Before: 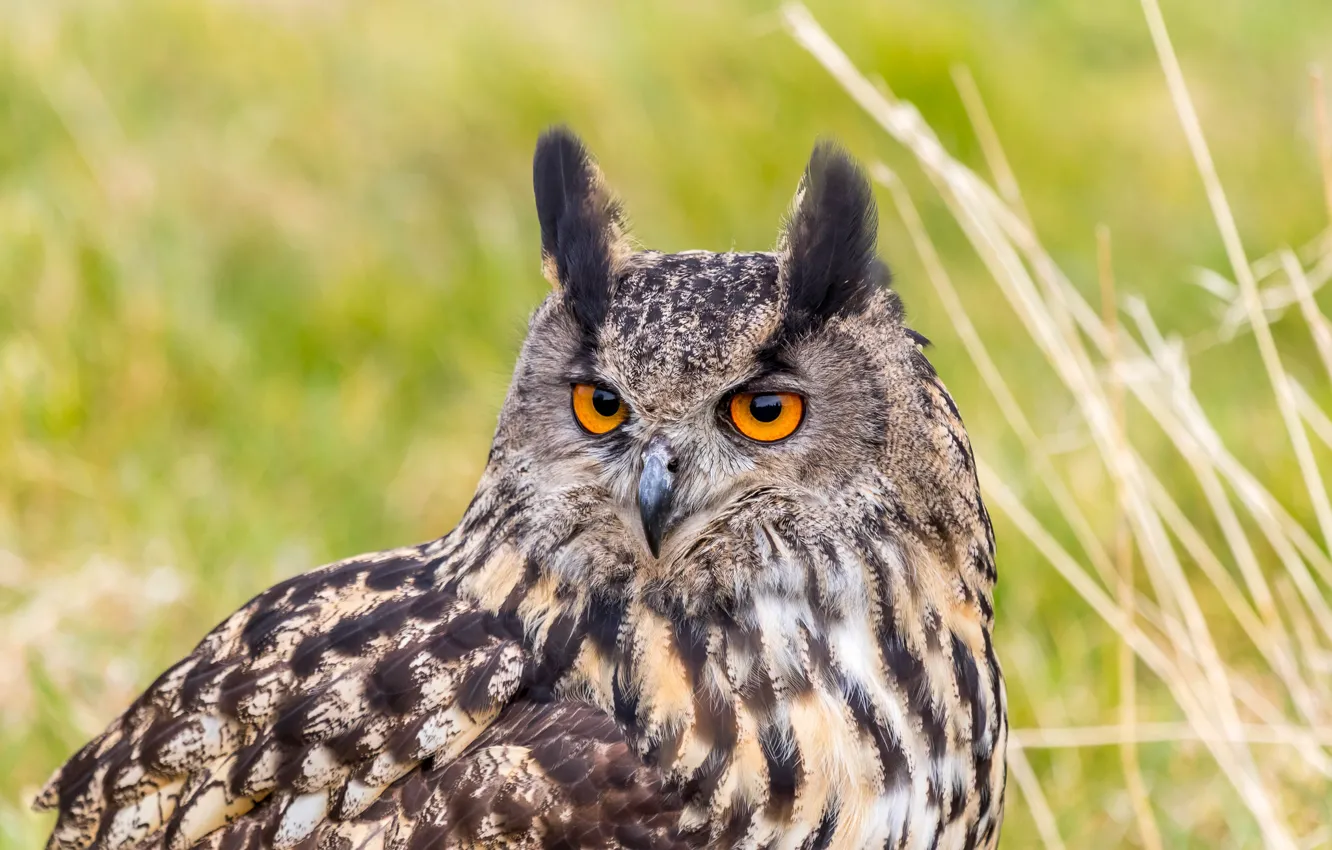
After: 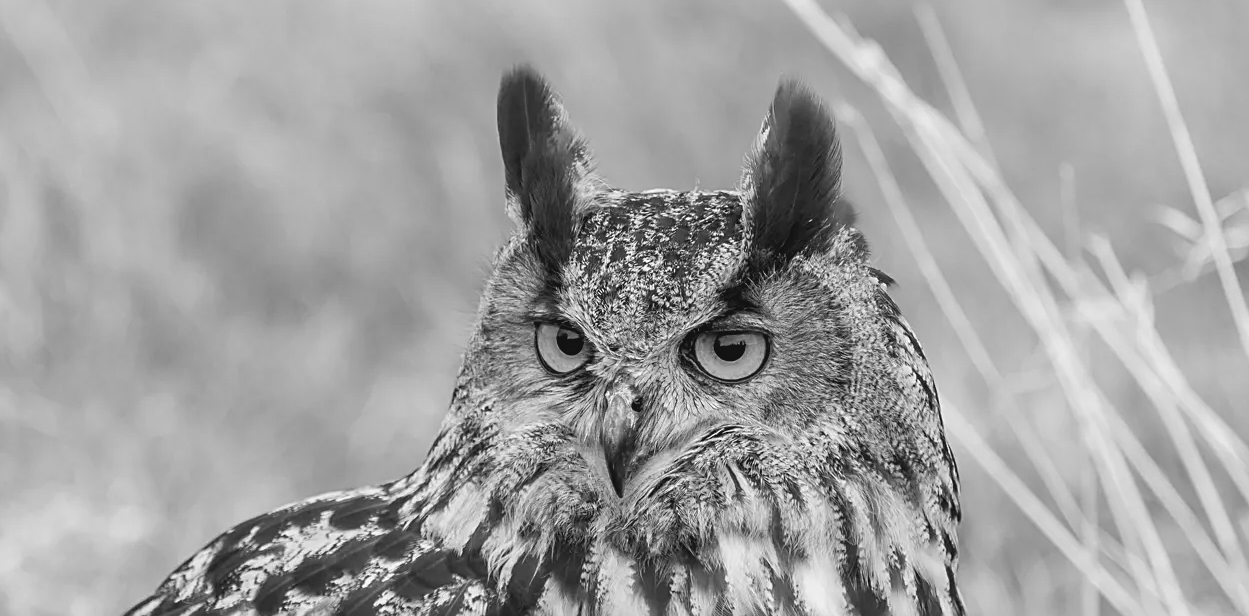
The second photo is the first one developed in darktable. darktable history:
crop: left 2.737%, top 7.287%, right 3.421%, bottom 20.179%
sharpen: on, module defaults
contrast brightness saturation: contrast -0.11
tone equalizer: on, module defaults
monochrome: on, module defaults
